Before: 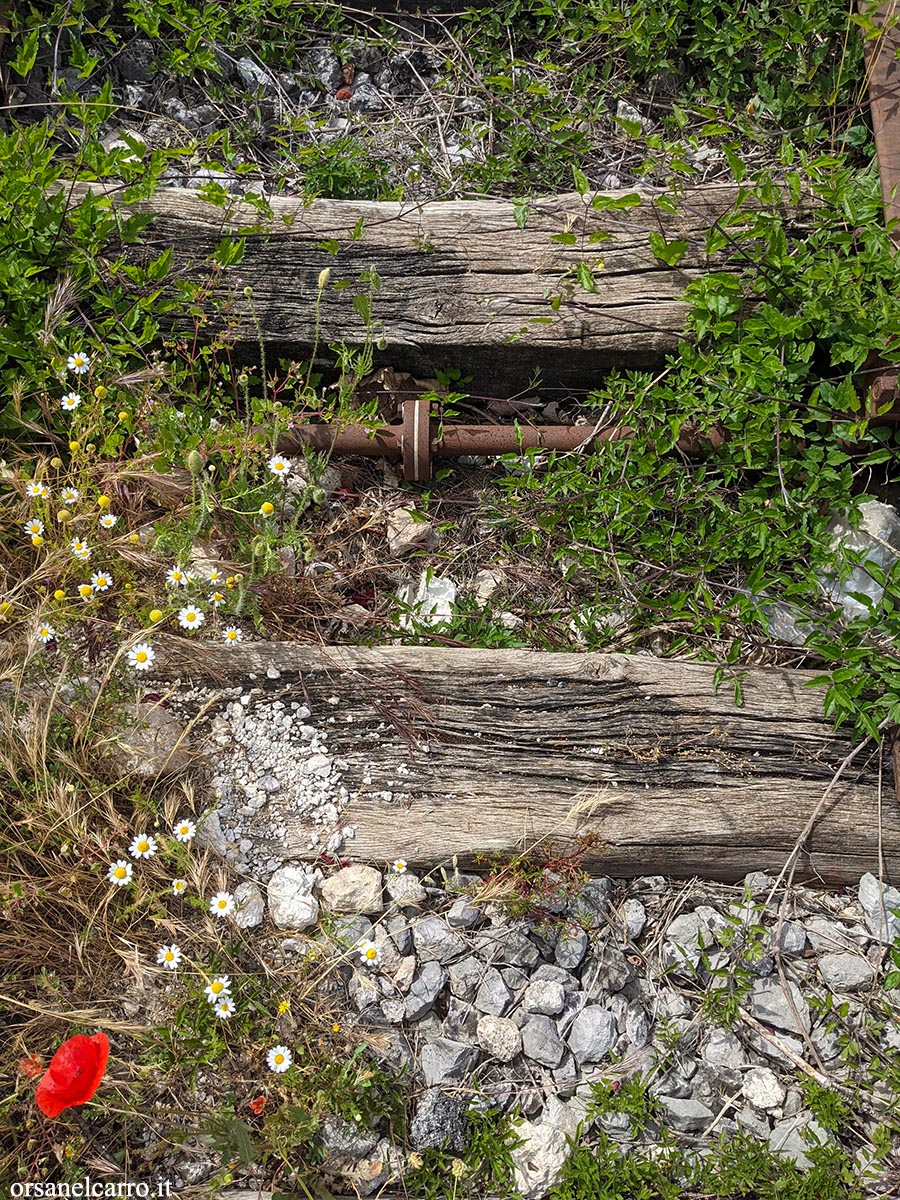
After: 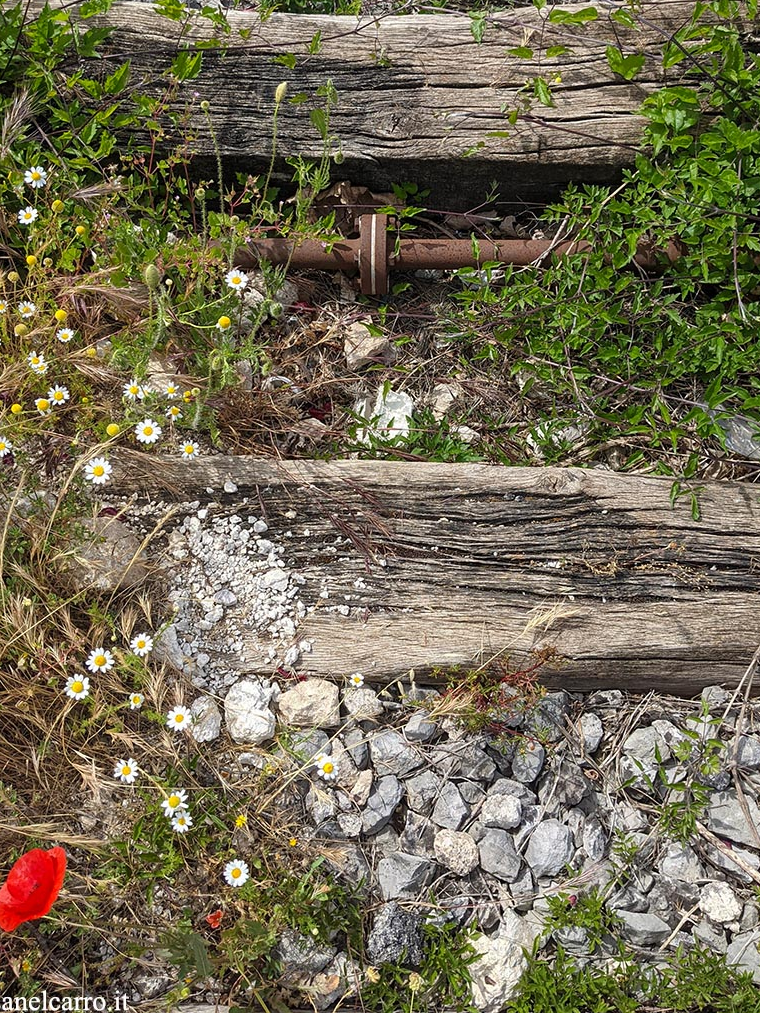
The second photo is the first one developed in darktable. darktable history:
crop and rotate: left 4.842%, top 15.51%, right 10.668%
